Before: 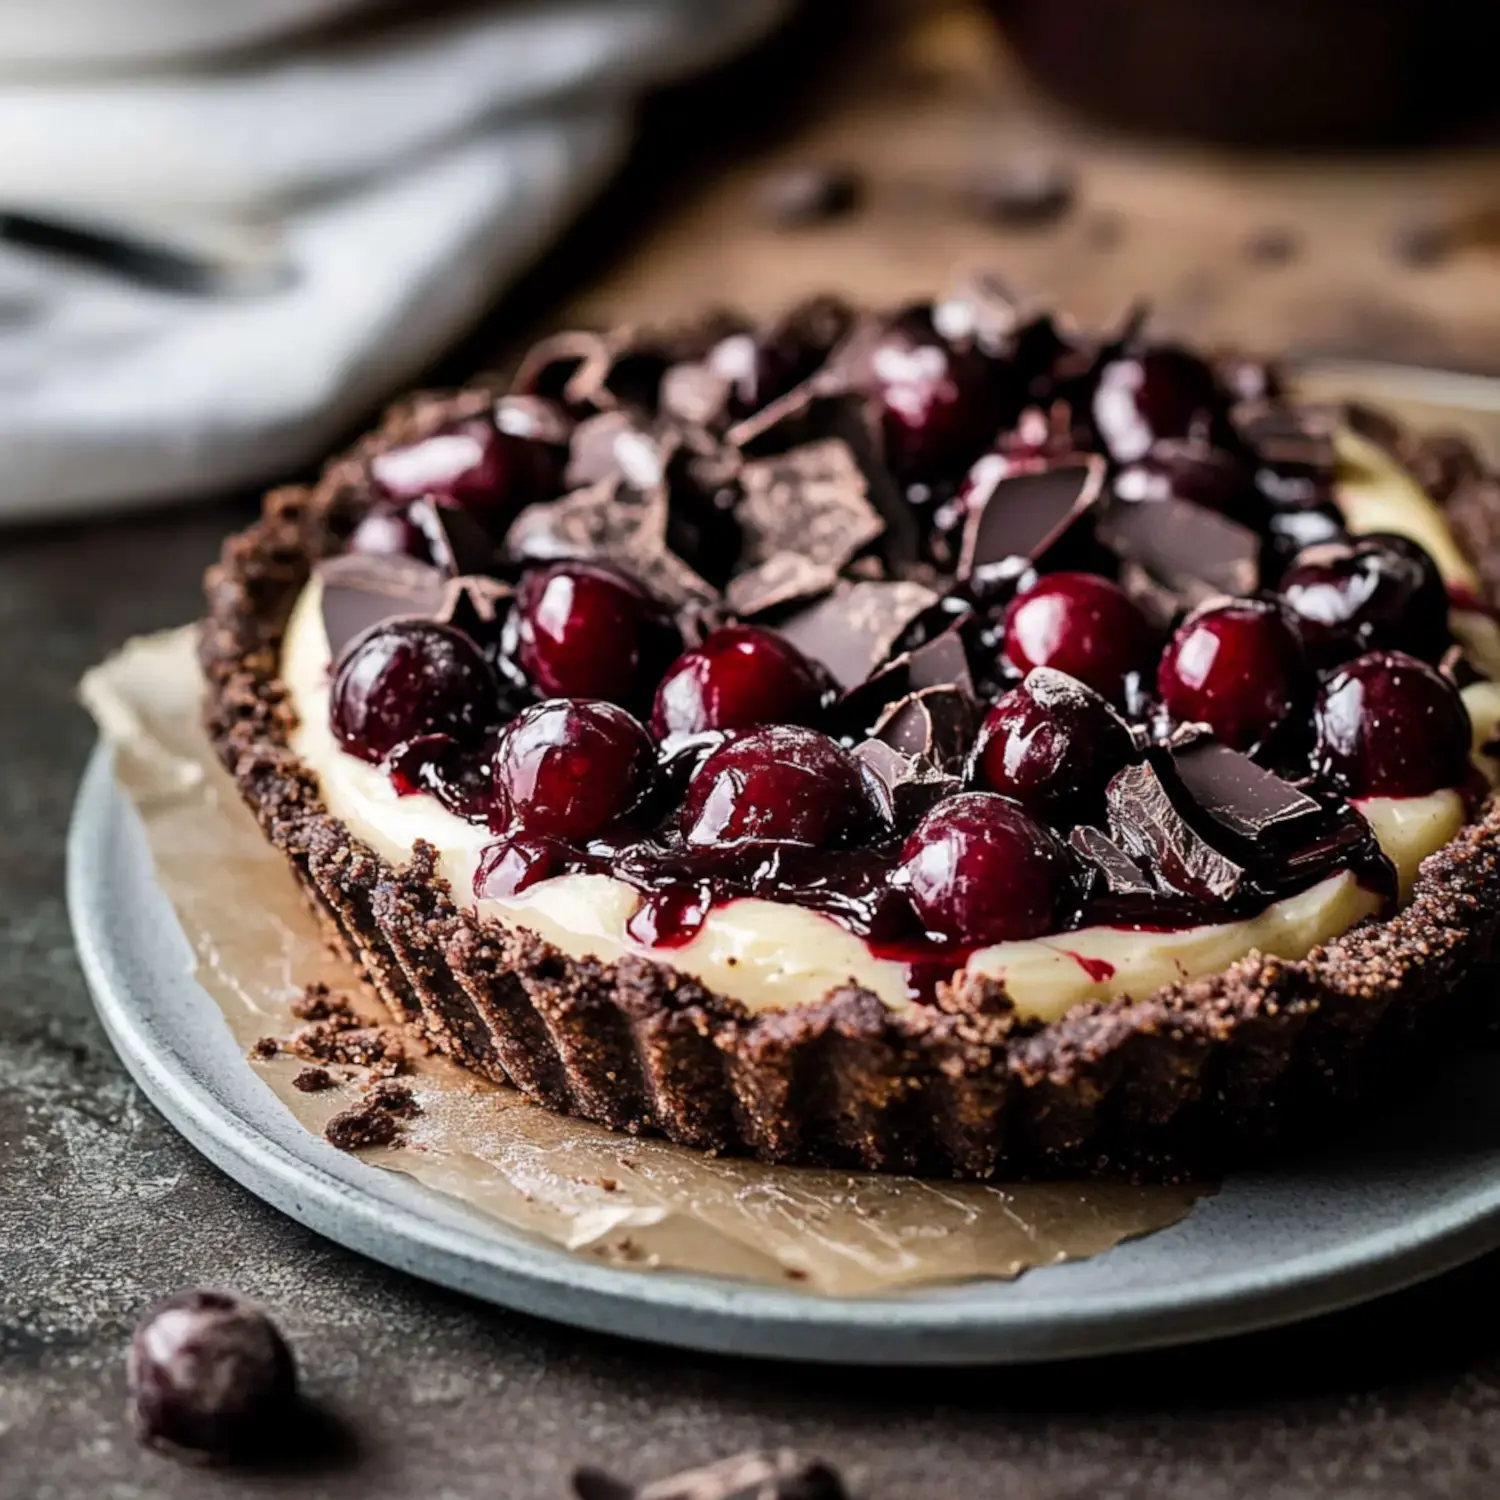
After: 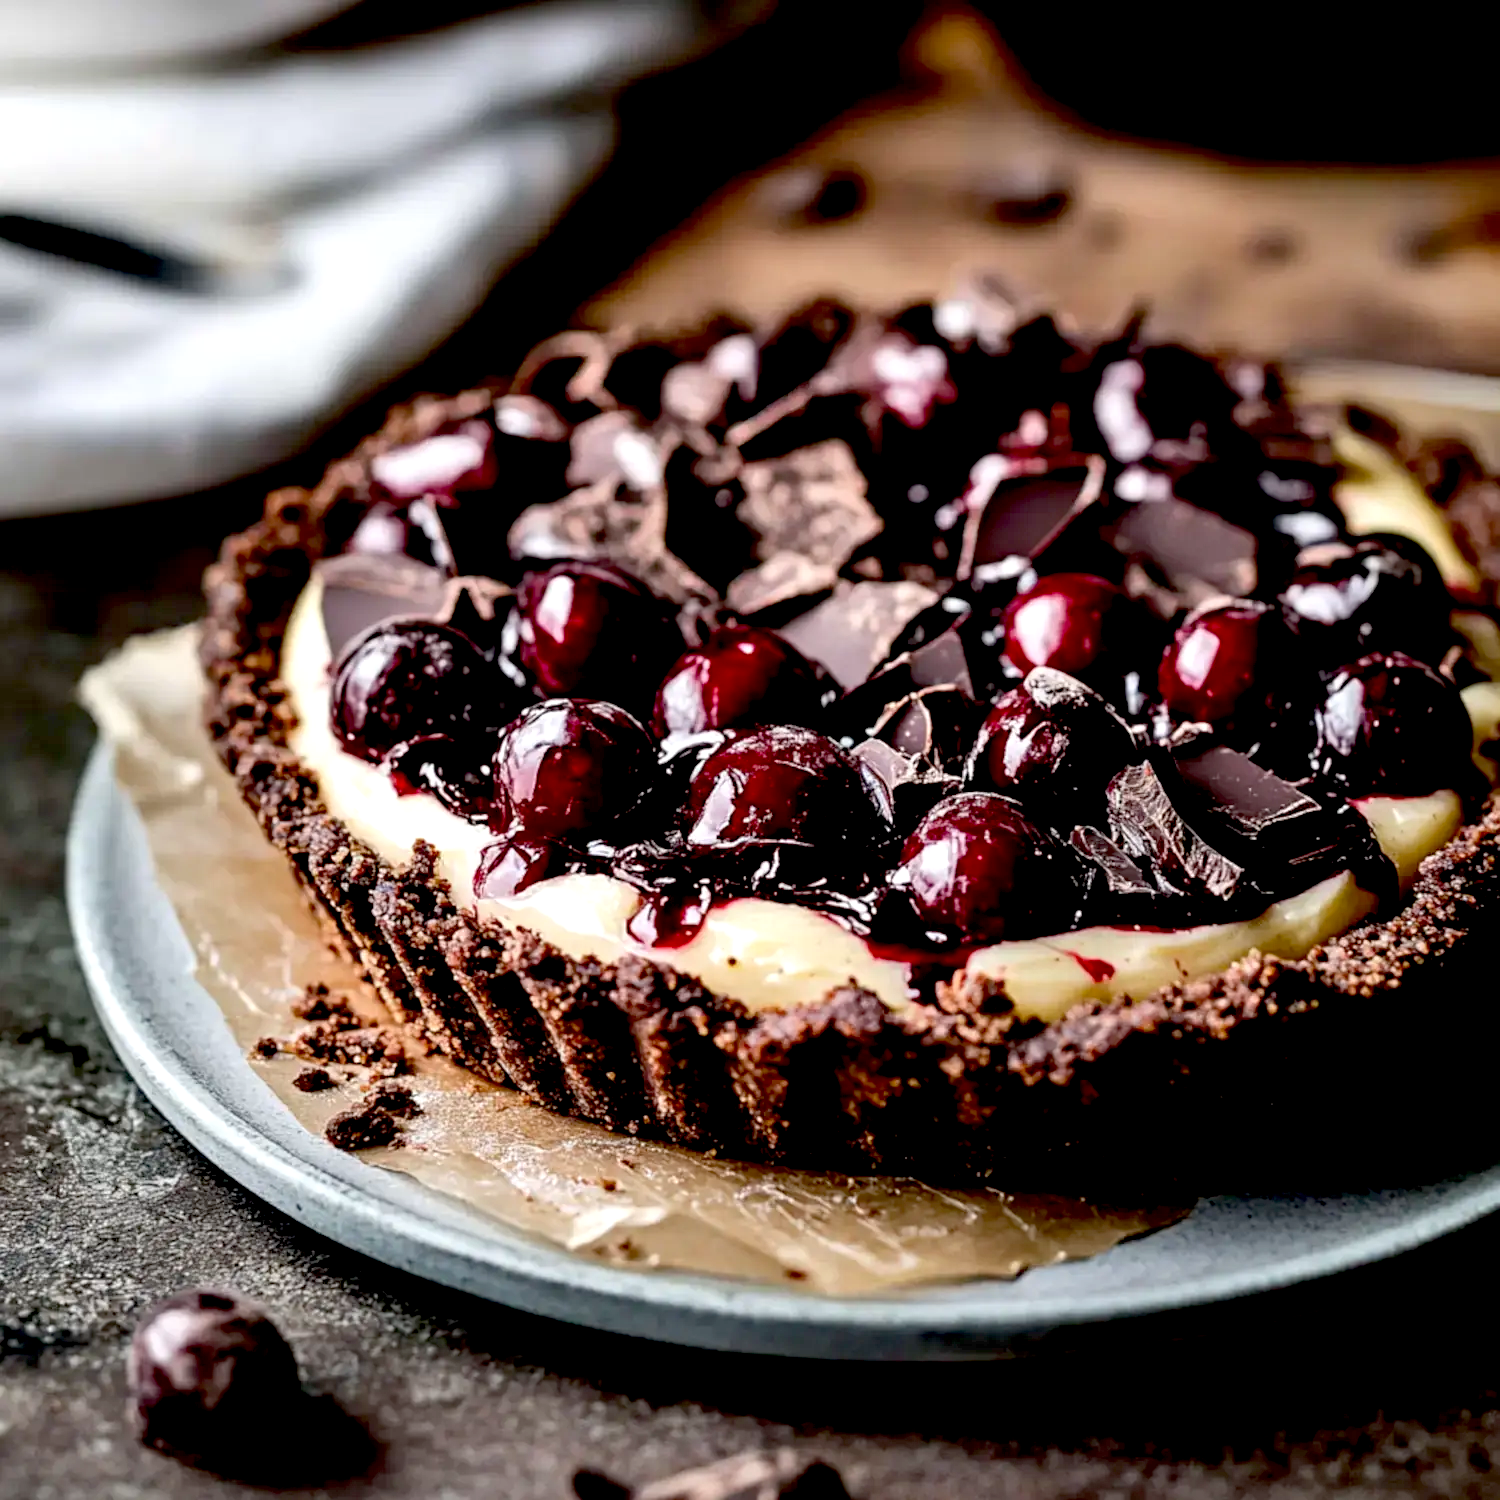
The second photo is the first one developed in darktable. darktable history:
exposure: black level correction 0.033, exposure 0.314 EV, compensate highlight preservation false
